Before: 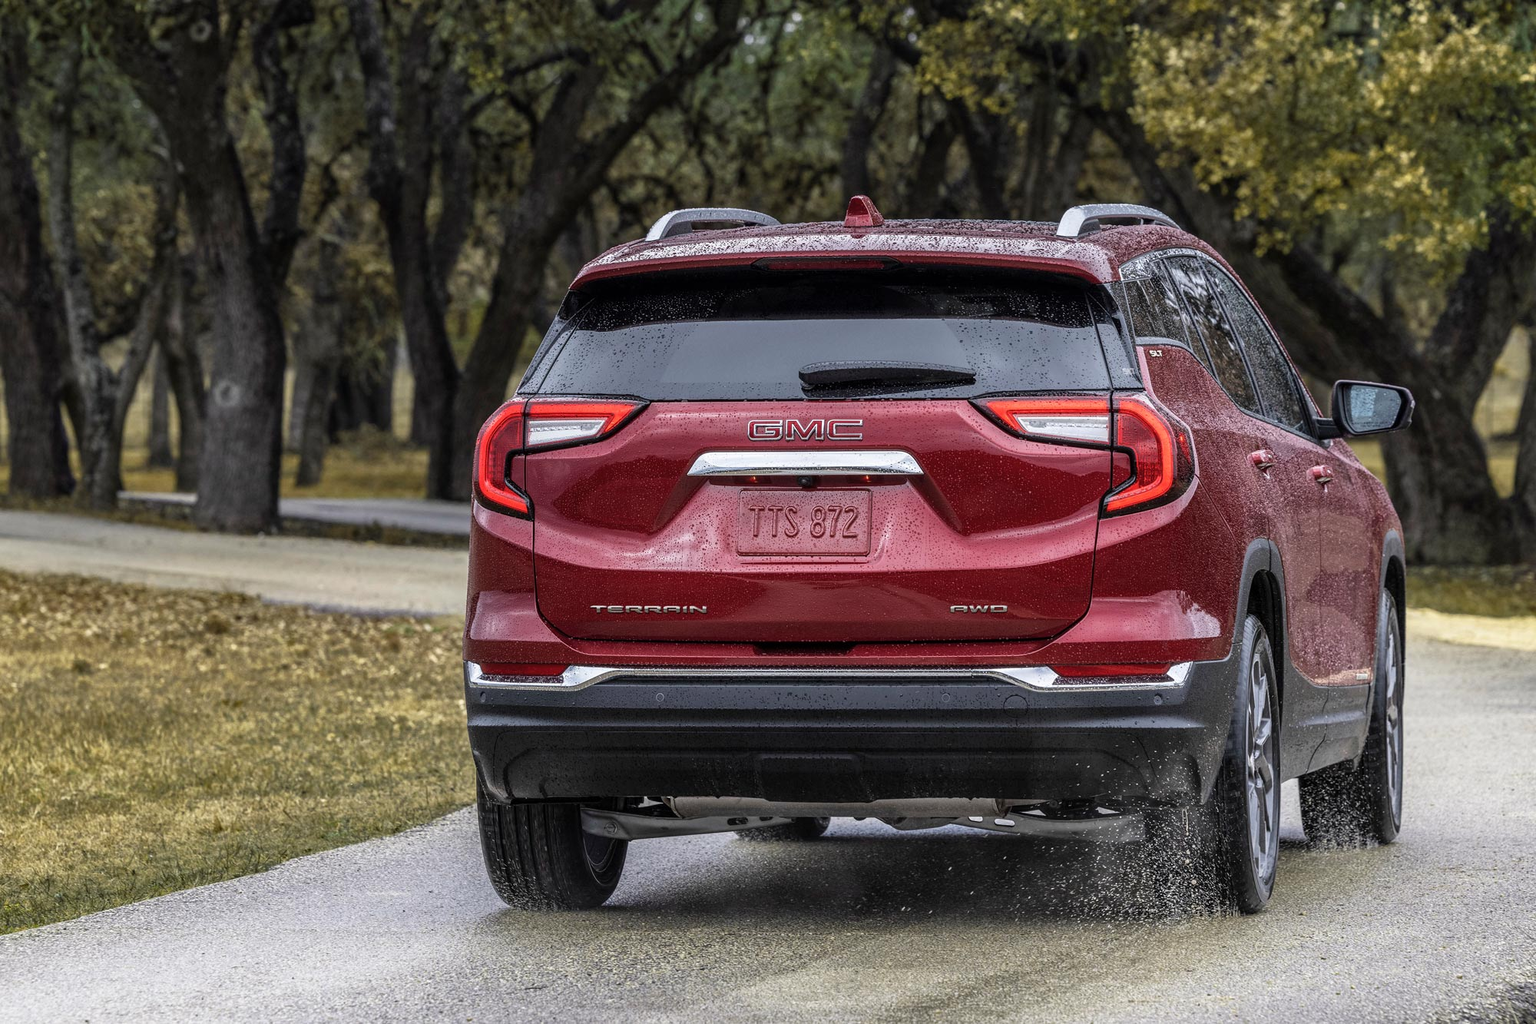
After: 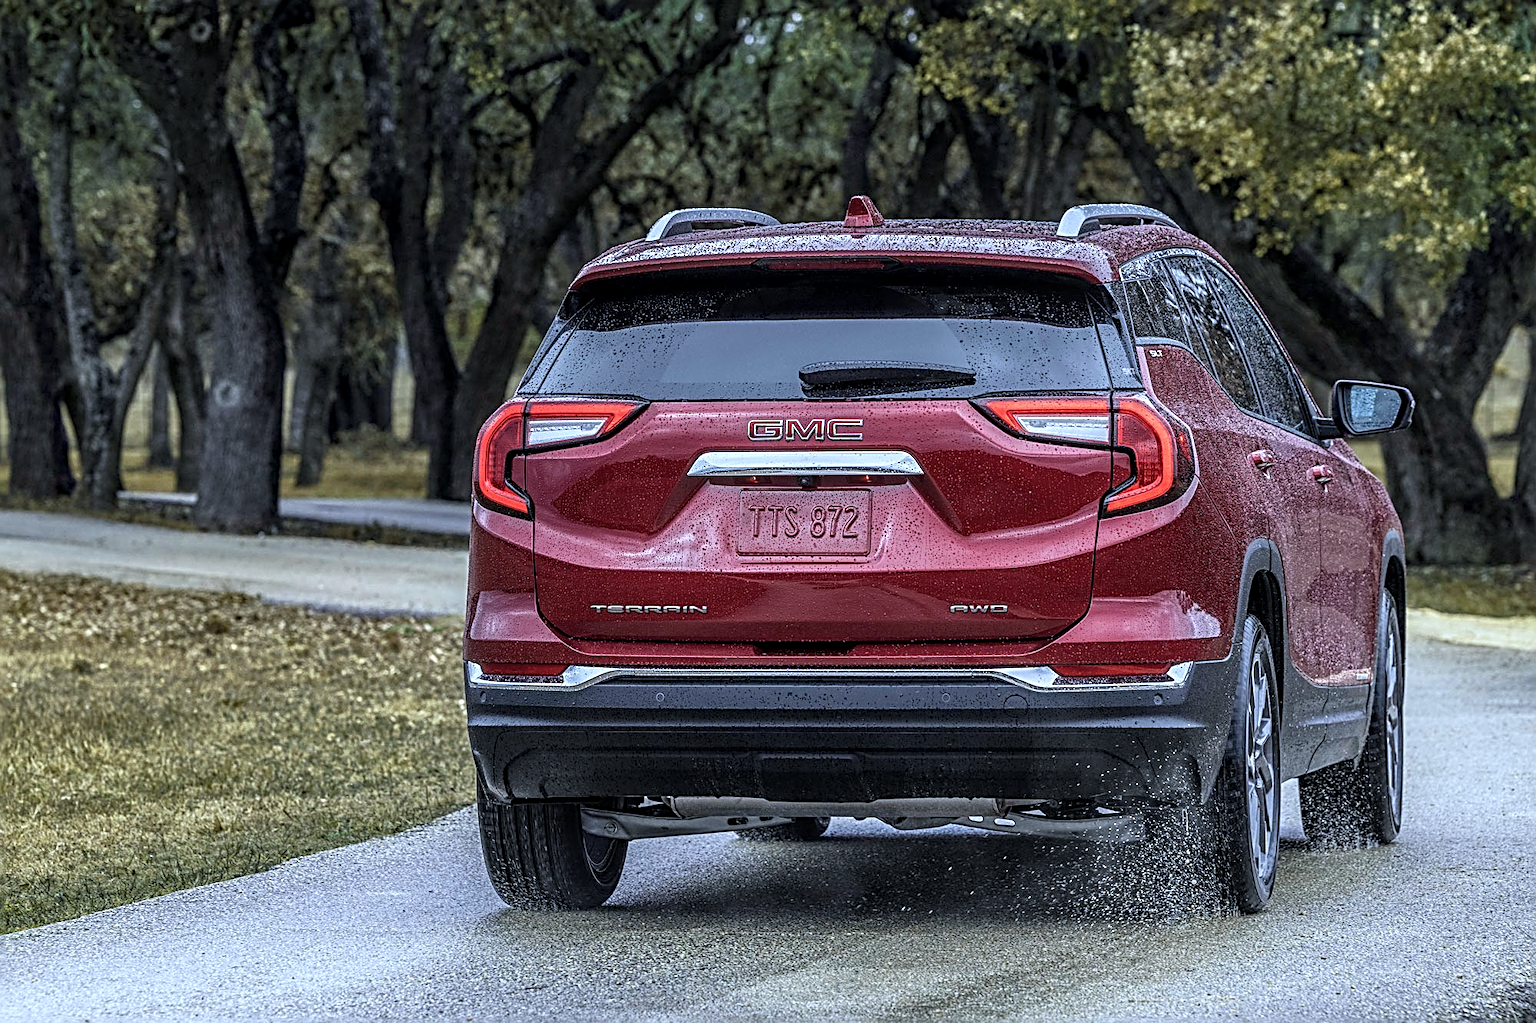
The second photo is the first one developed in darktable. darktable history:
sharpen: radius 3.066, amount 0.767
color calibration: illuminant as shot in camera, x 0.378, y 0.381, temperature 4090.16 K
local contrast: on, module defaults
